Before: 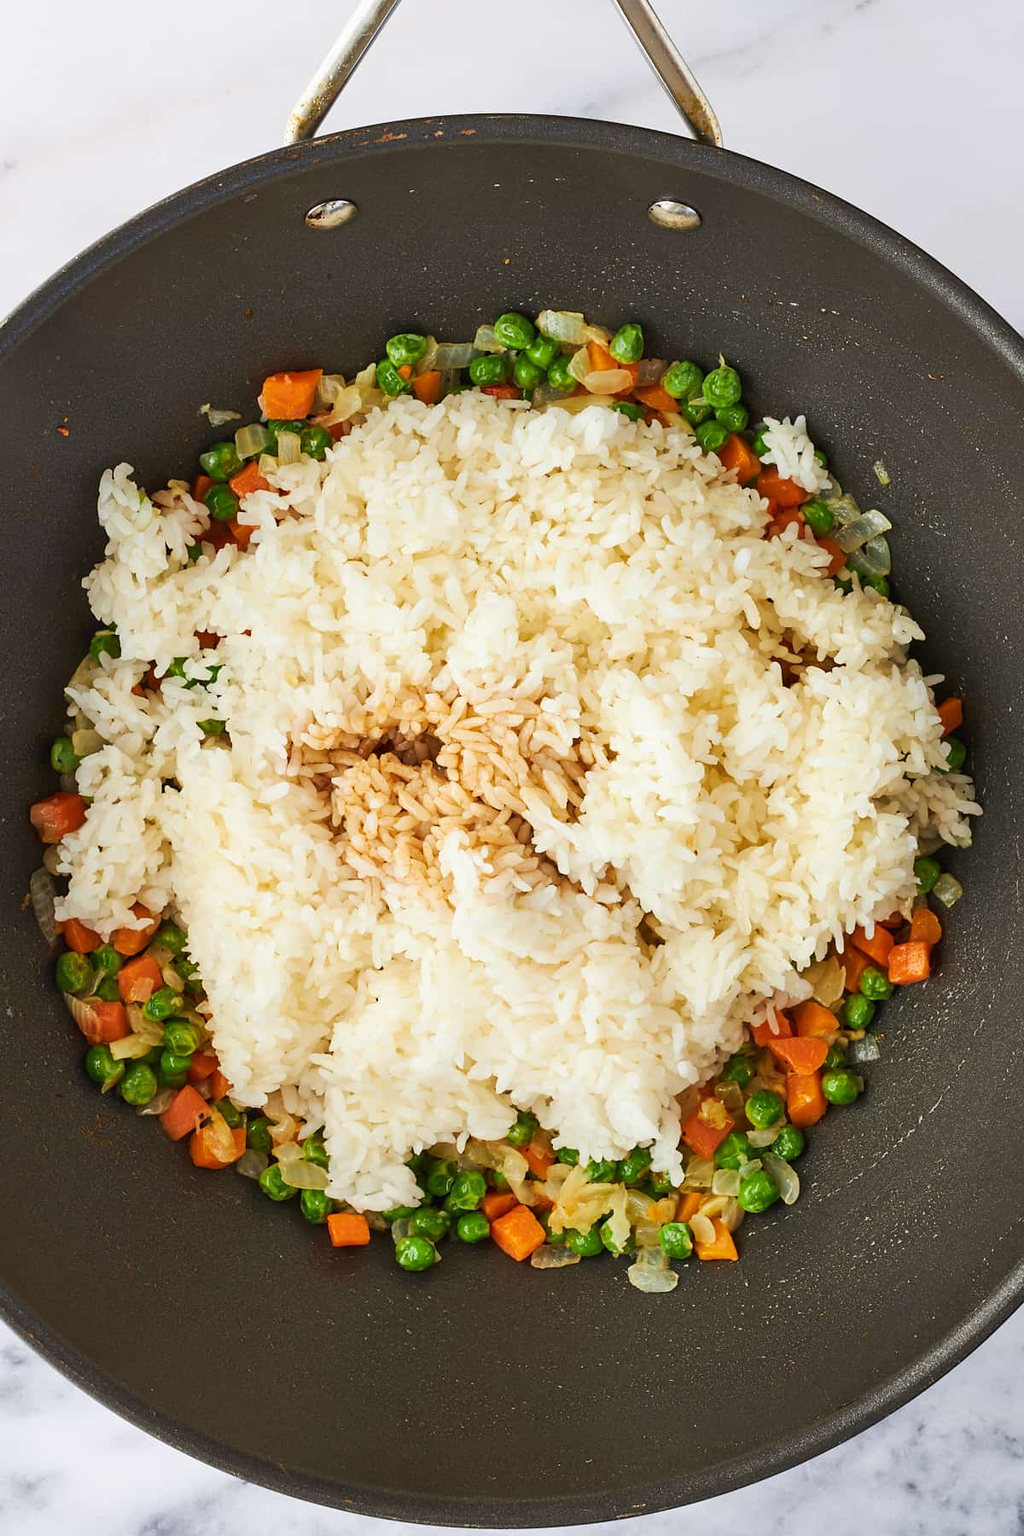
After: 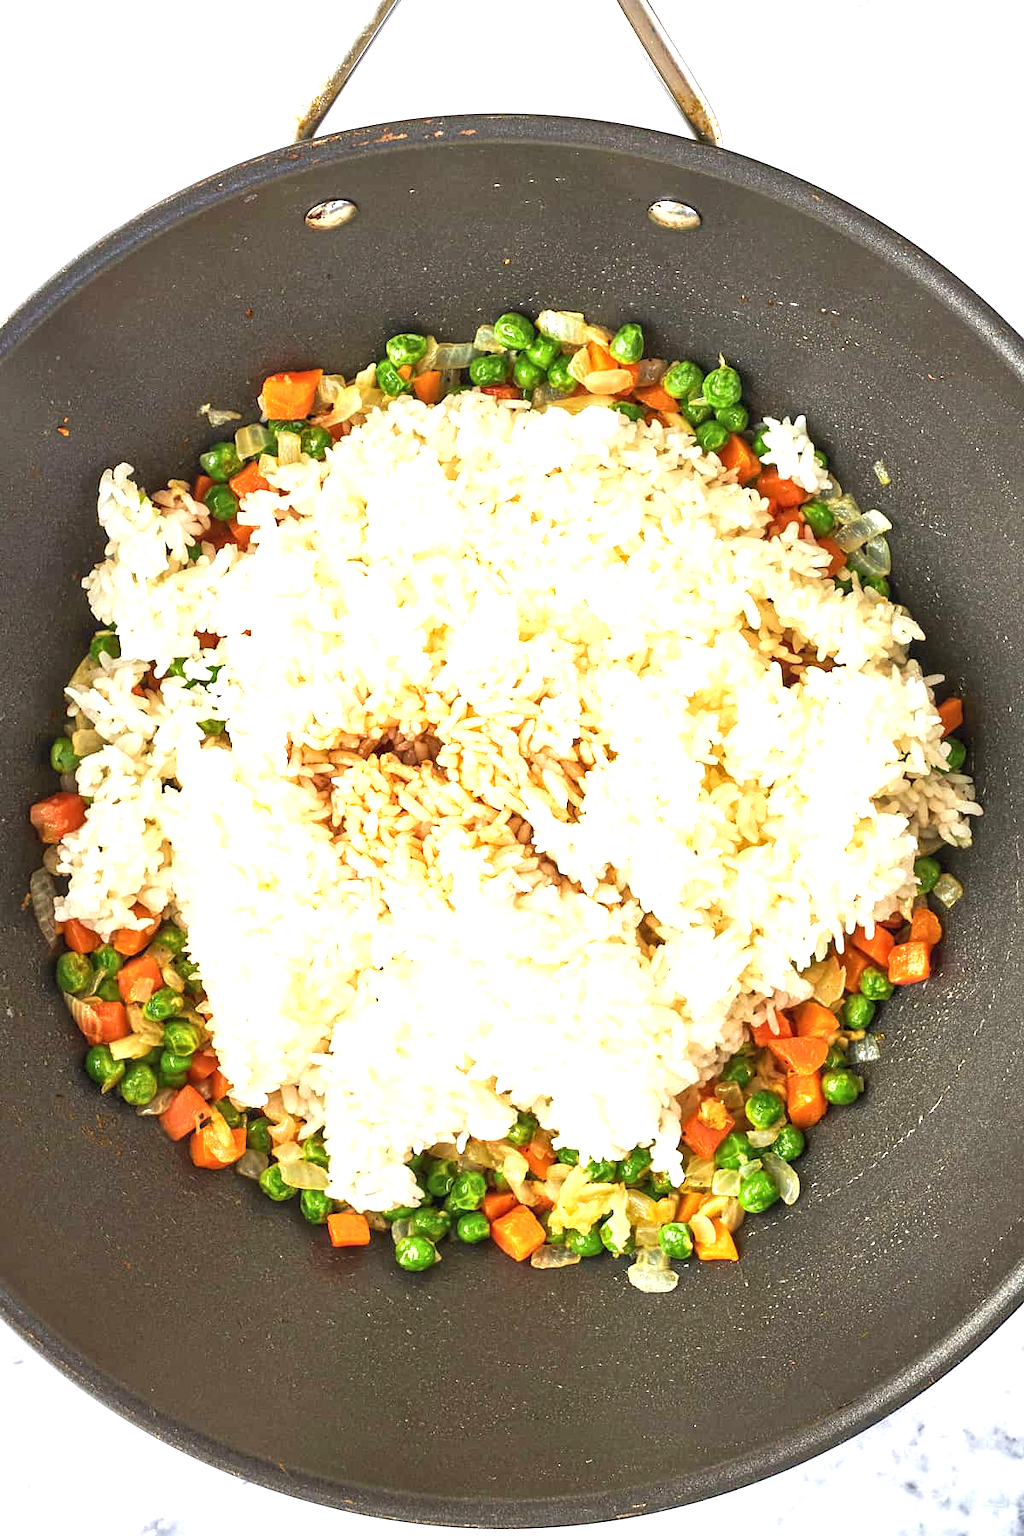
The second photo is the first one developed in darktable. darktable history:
tone equalizer: on, module defaults
local contrast: highlights 97%, shadows 86%, detail 160%, midtone range 0.2
exposure: exposure 0.99 EV, compensate highlight preservation false
